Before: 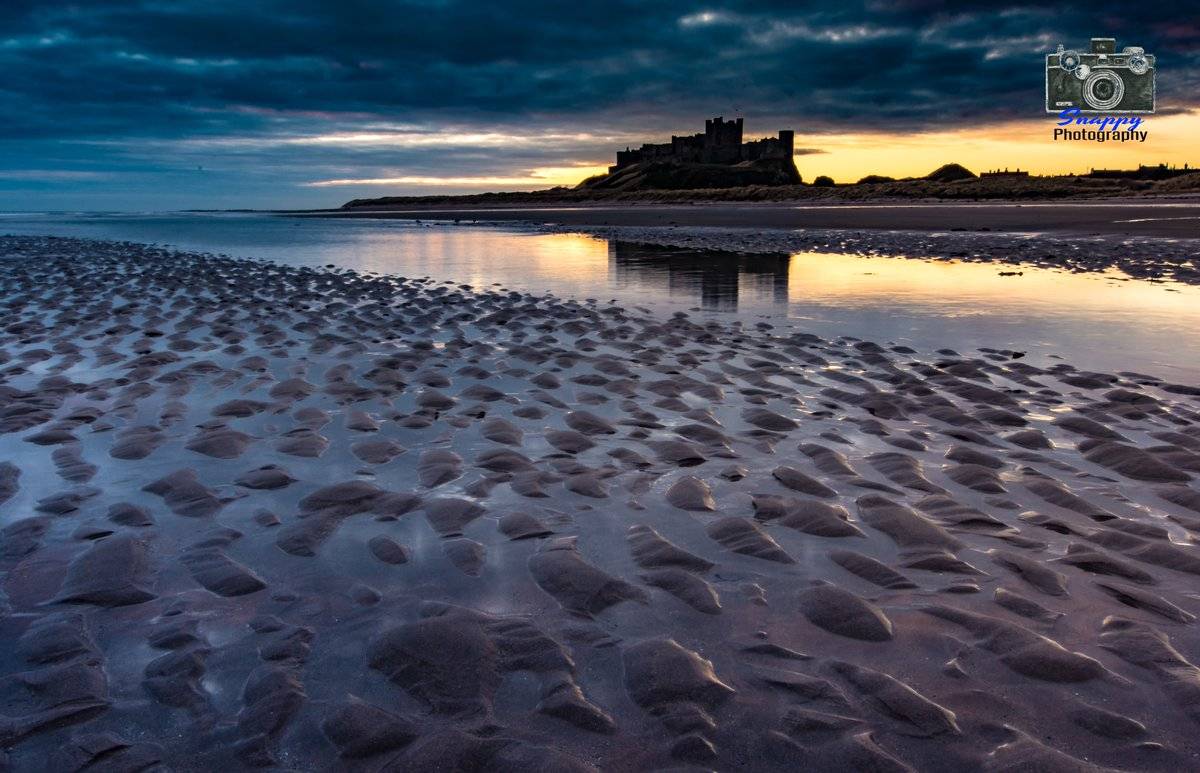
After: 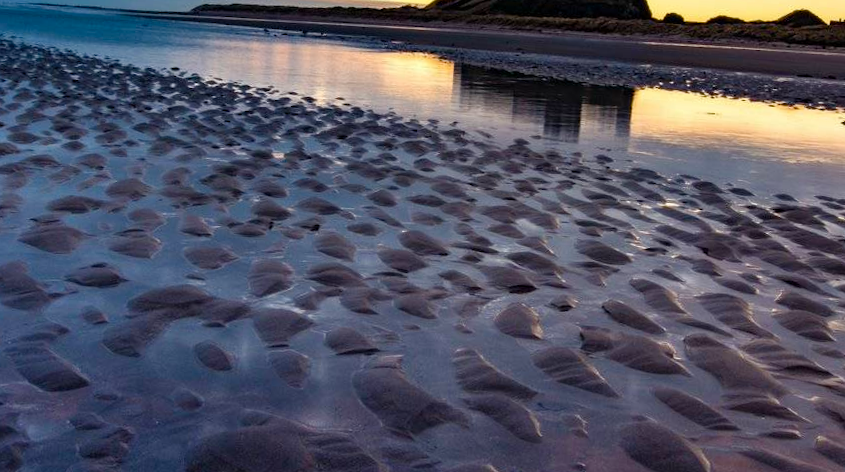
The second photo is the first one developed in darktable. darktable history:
color balance rgb: perceptual saturation grading › global saturation 20%, perceptual saturation grading › highlights -25.267%, perceptual saturation grading › shadows 24.62%
crop and rotate: angle -3.96°, left 9.891%, top 20.439%, right 12.251%, bottom 12%
